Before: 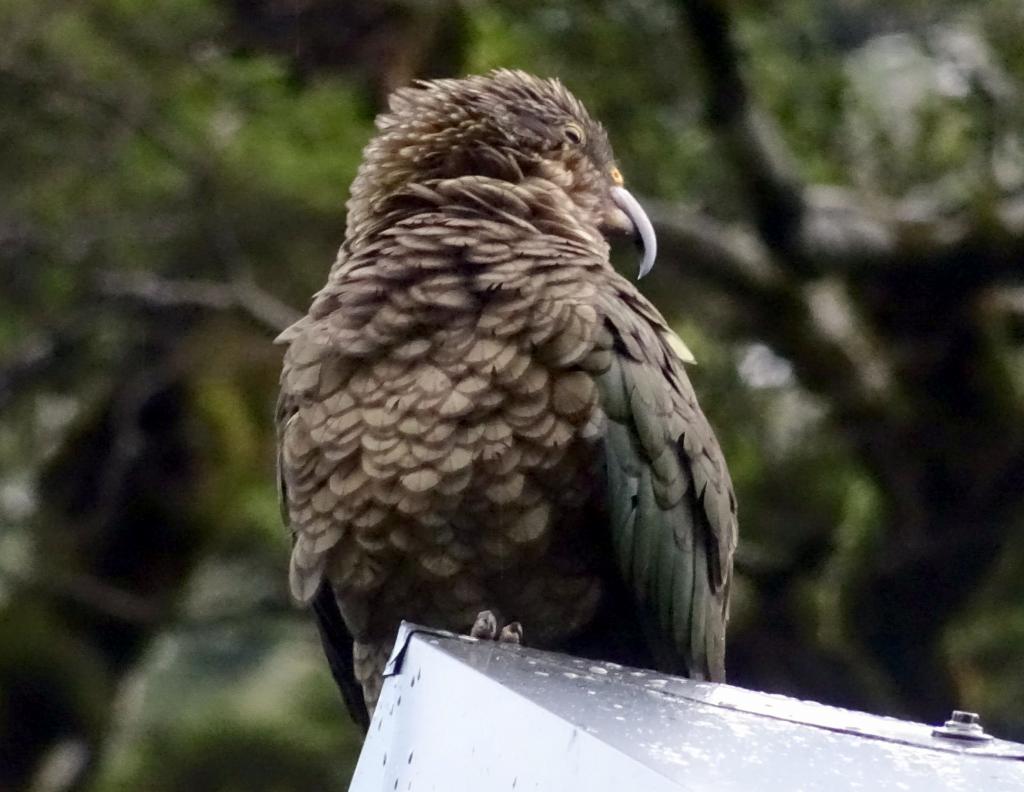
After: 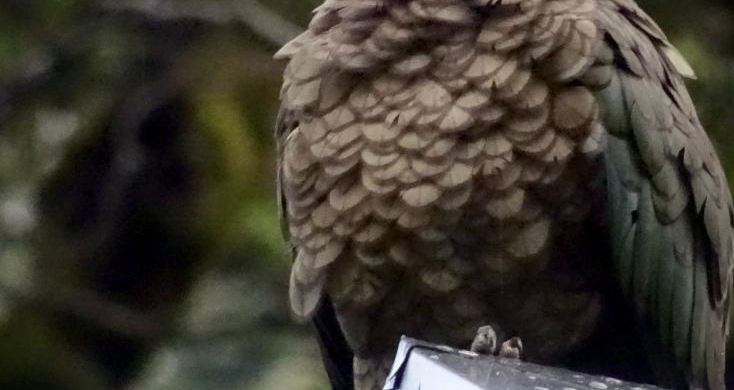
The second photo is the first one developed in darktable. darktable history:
crop: top 36.005%, right 28.259%, bottom 14.668%
vignetting: fall-off start 67.17%, saturation 0.047, center (-0.12, -0.003), width/height ratio 1.009
